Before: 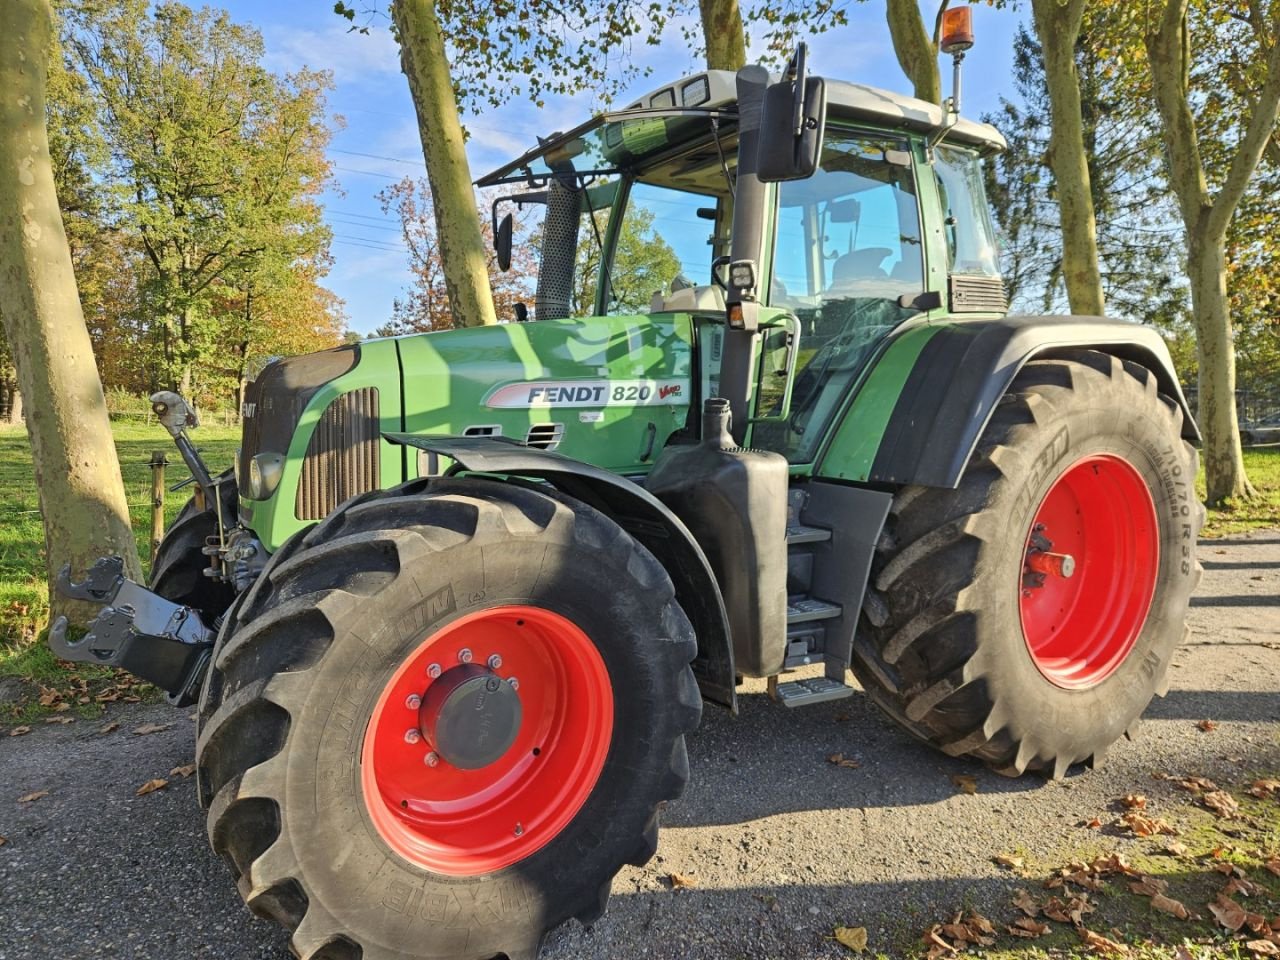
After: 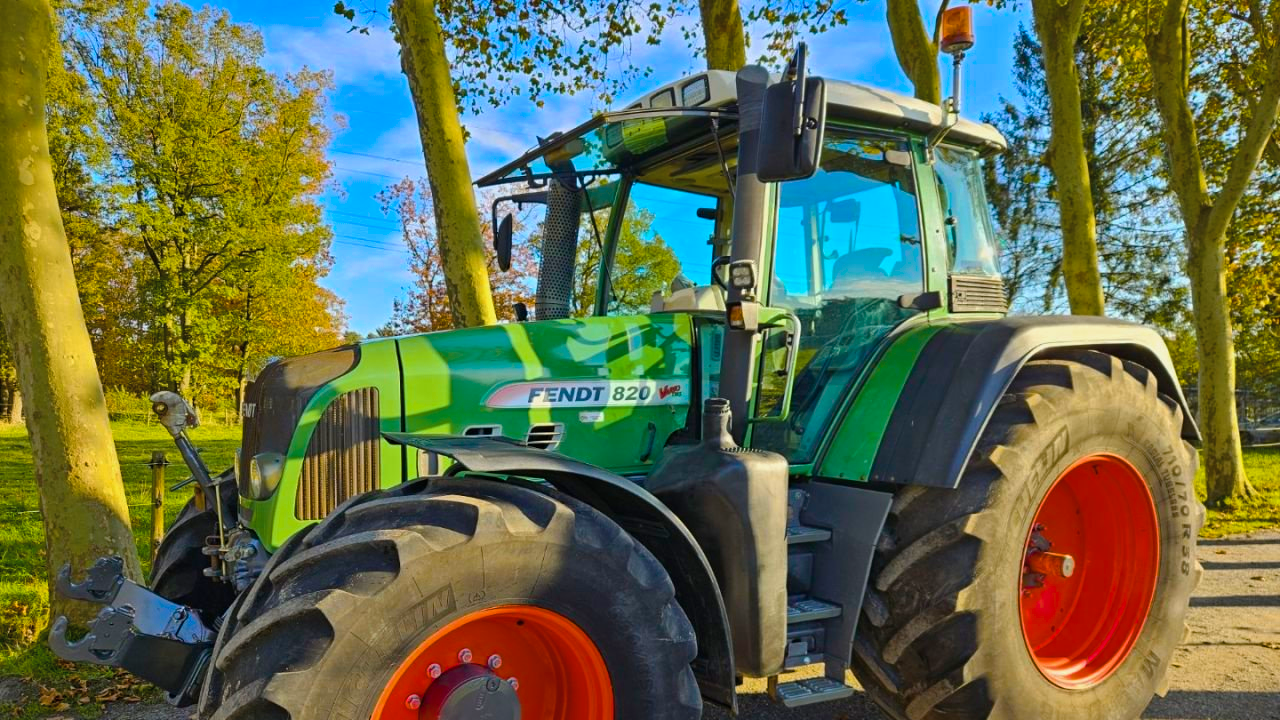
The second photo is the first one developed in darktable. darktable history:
color zones: curves: ch0 [(0, 0.5) (0.143, 0.5) (0.286, 0.5) (0.429, 0.504) (0.571, 0.5) (0.714, 0.509) (0.857, 0.5) (1, 0.5)]; ch1 [(0, 0.425) (0.143, 0.425) (0.286, 0.375) (0.429, 0.405) (0.571, 0.5) (0.714, 0.47) (0.857, 0.425) (1, 0.435)]; ch2 [(0, 0.5) (0.143, 0.5) (0.286, 0.5) (0.429, 0.517) (0.571, 0.5) (0.714, 0.51) (0.857, 0.5) (1, 0.5)]
exposure: exposure -1 EV, compensate highlight preservation false
crop: bottom 24.988%
color balance rgb: linear chroma grading › global chroma 42%, perceptual saturation grading › global saturation 42%, perceptual brilliance grading › global brilliance 25%, global vibrance 33%
